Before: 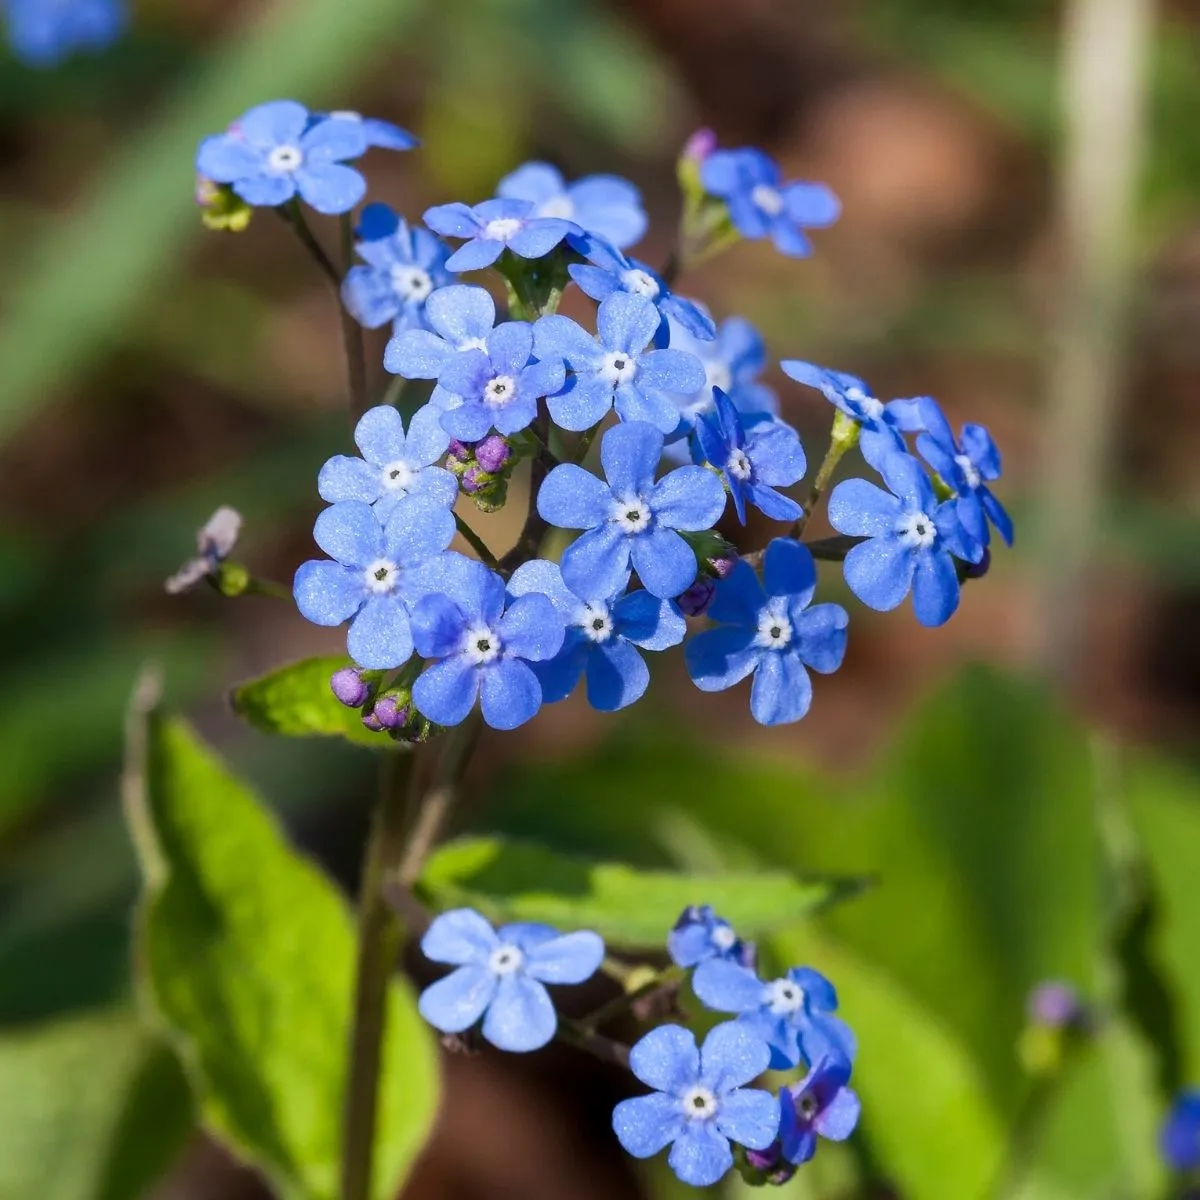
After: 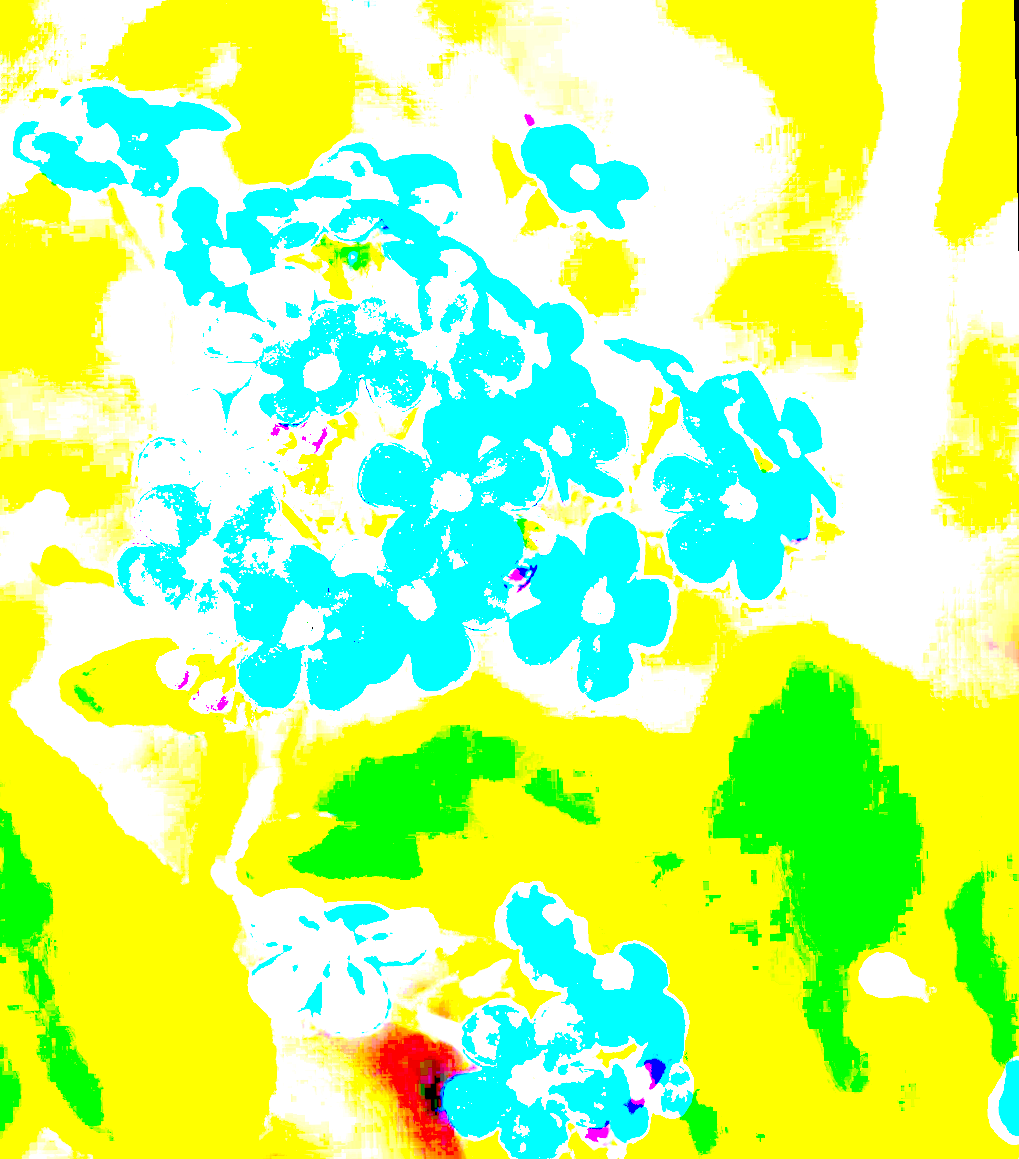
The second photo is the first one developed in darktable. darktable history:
crop and rotate: left 14.584%
color correction: saturation 2.15
exposure: exposure 8 EV, compensate highlight preservation false
rotate and perspective: rotation -1°, crop left 0.011, crop right 0.989, crop top 0.025, crop bottom 0.975
